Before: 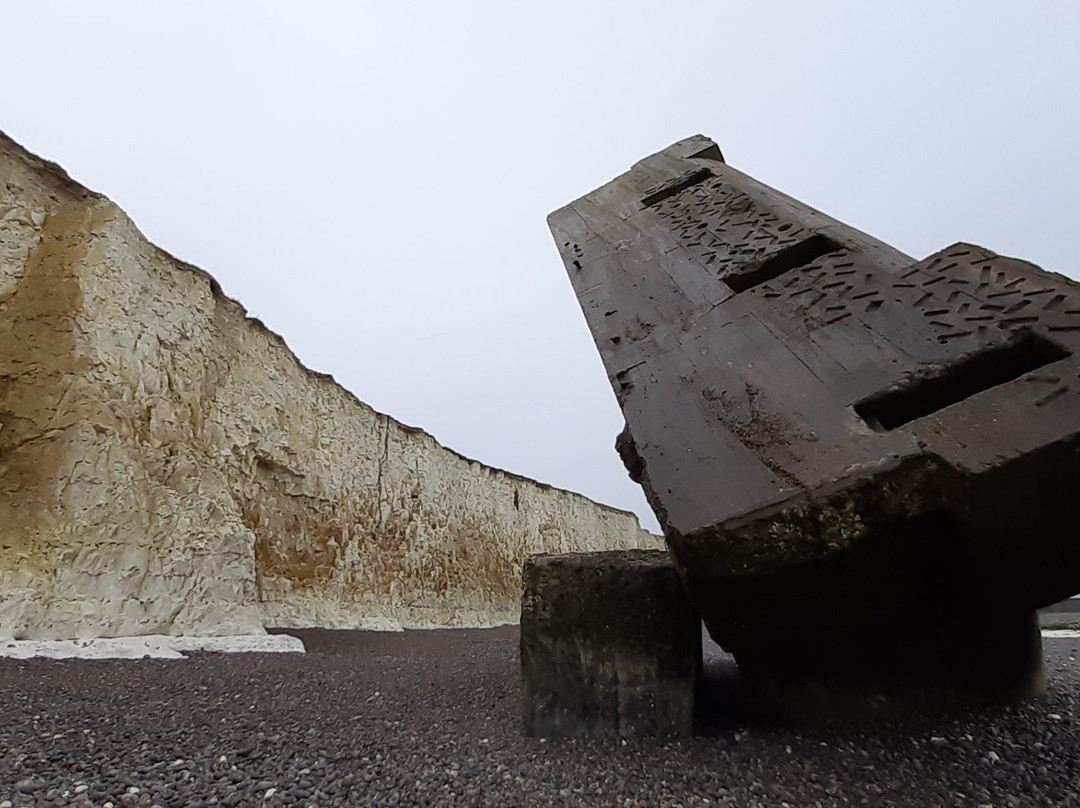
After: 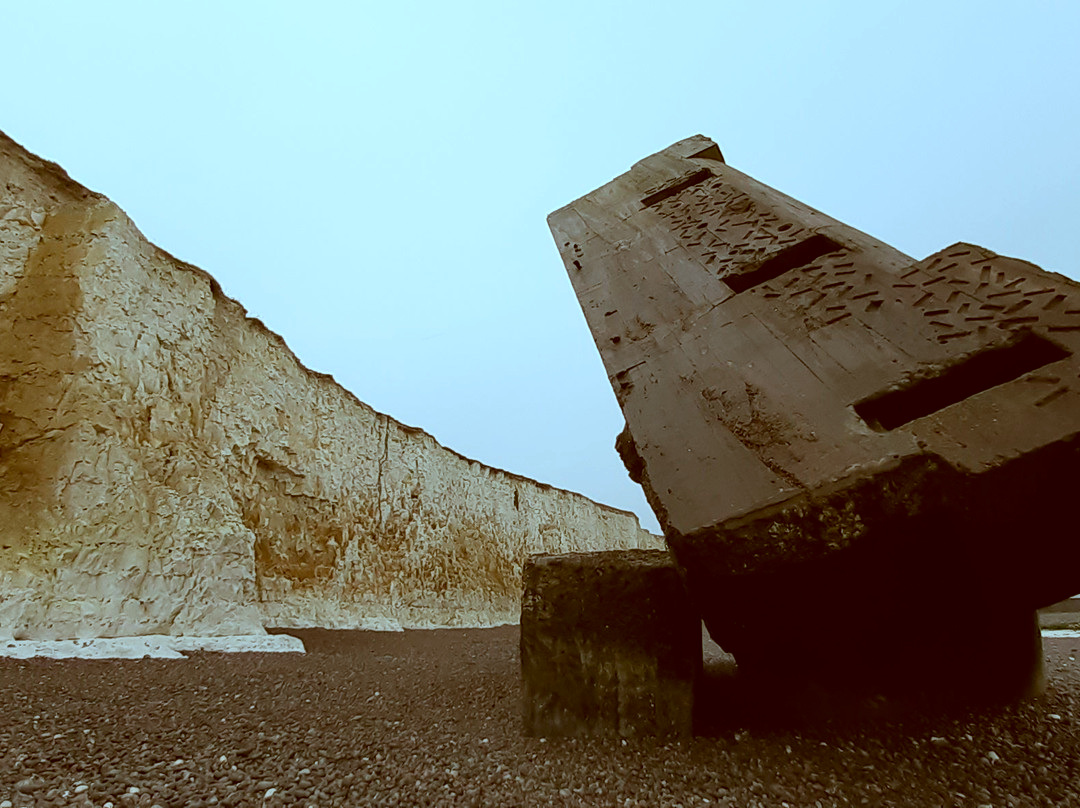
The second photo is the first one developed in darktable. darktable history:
color correction: highlights a* -14.23, highlights b* -16.68, shadows a* 10.47, shadows b* 29.7
